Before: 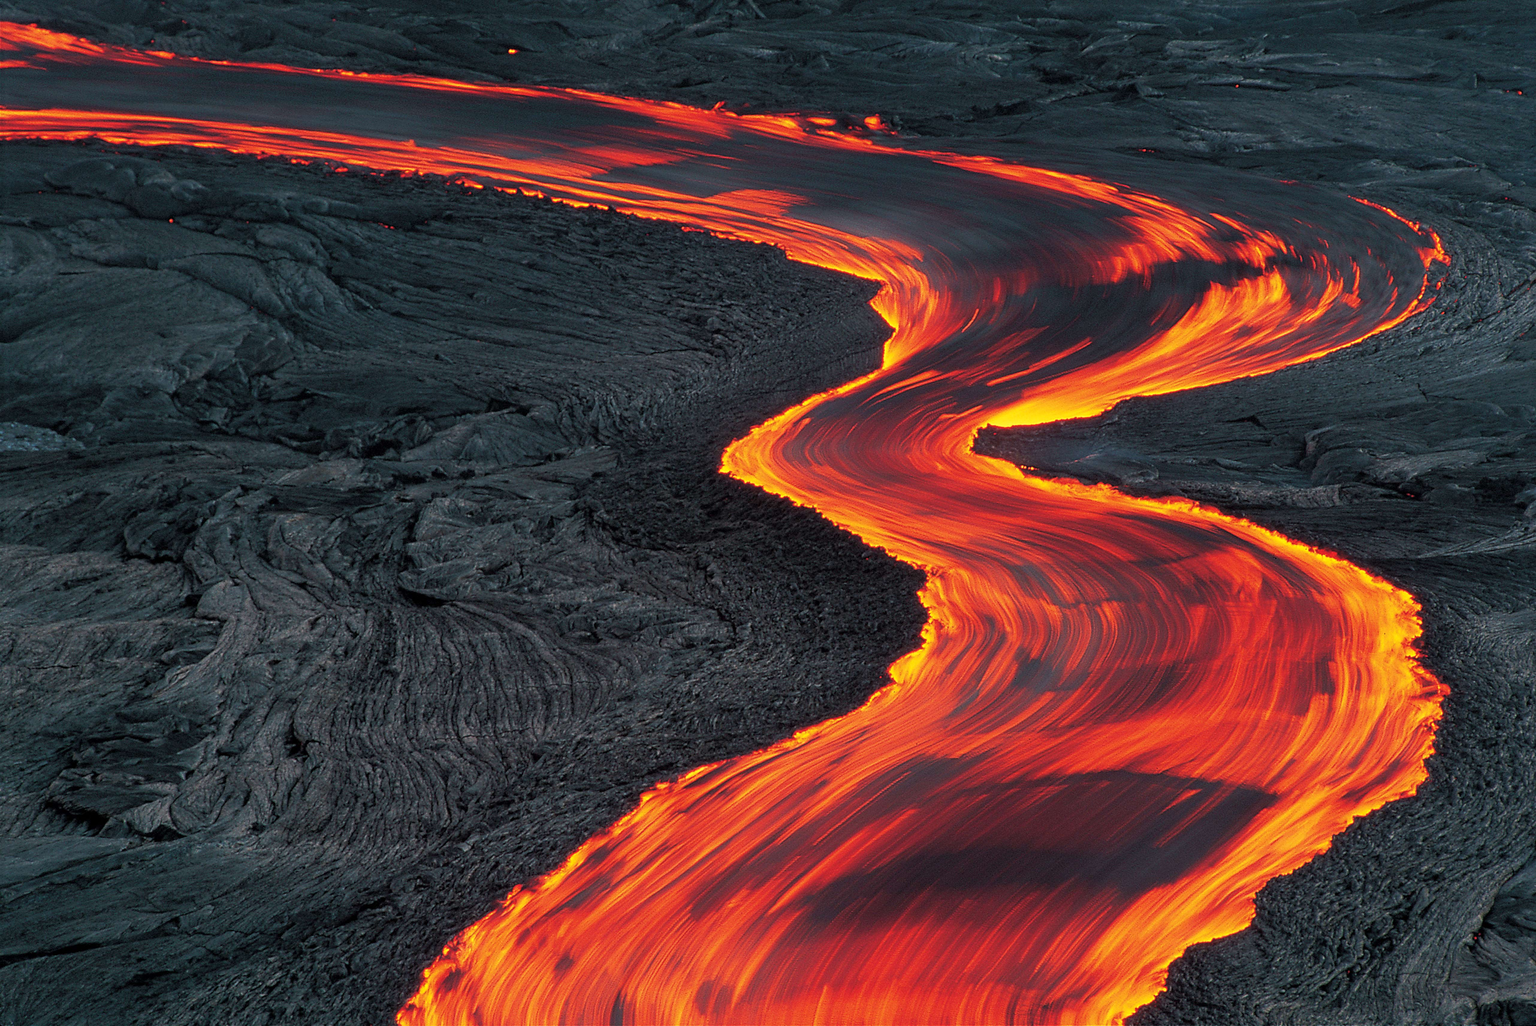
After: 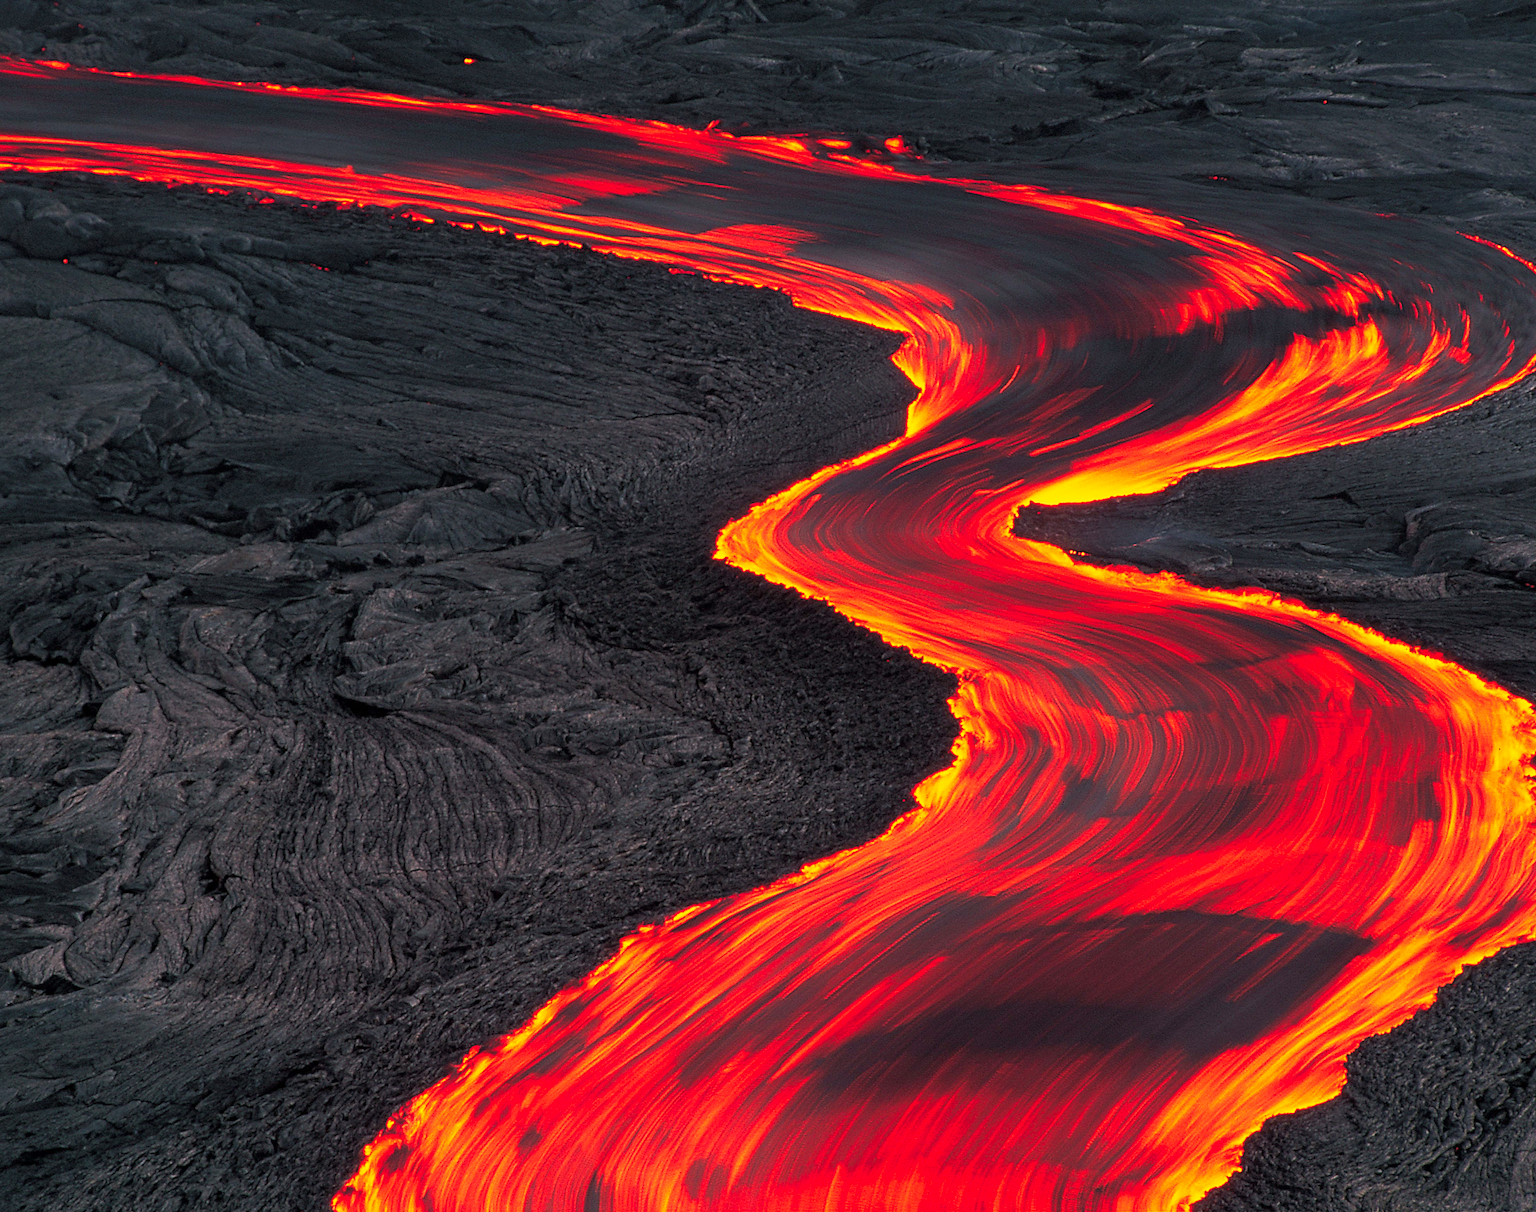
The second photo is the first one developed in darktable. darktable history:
crop: left 7.561%, right 7.793%
color correction: highlights a* 14.59, highlights b* 4.77
base curve: curves: ch0 [(0, 0) (0.257, 0.25) (0.482, 0.586) (0.757, 0.871) (1, 1)], preserve colors none
